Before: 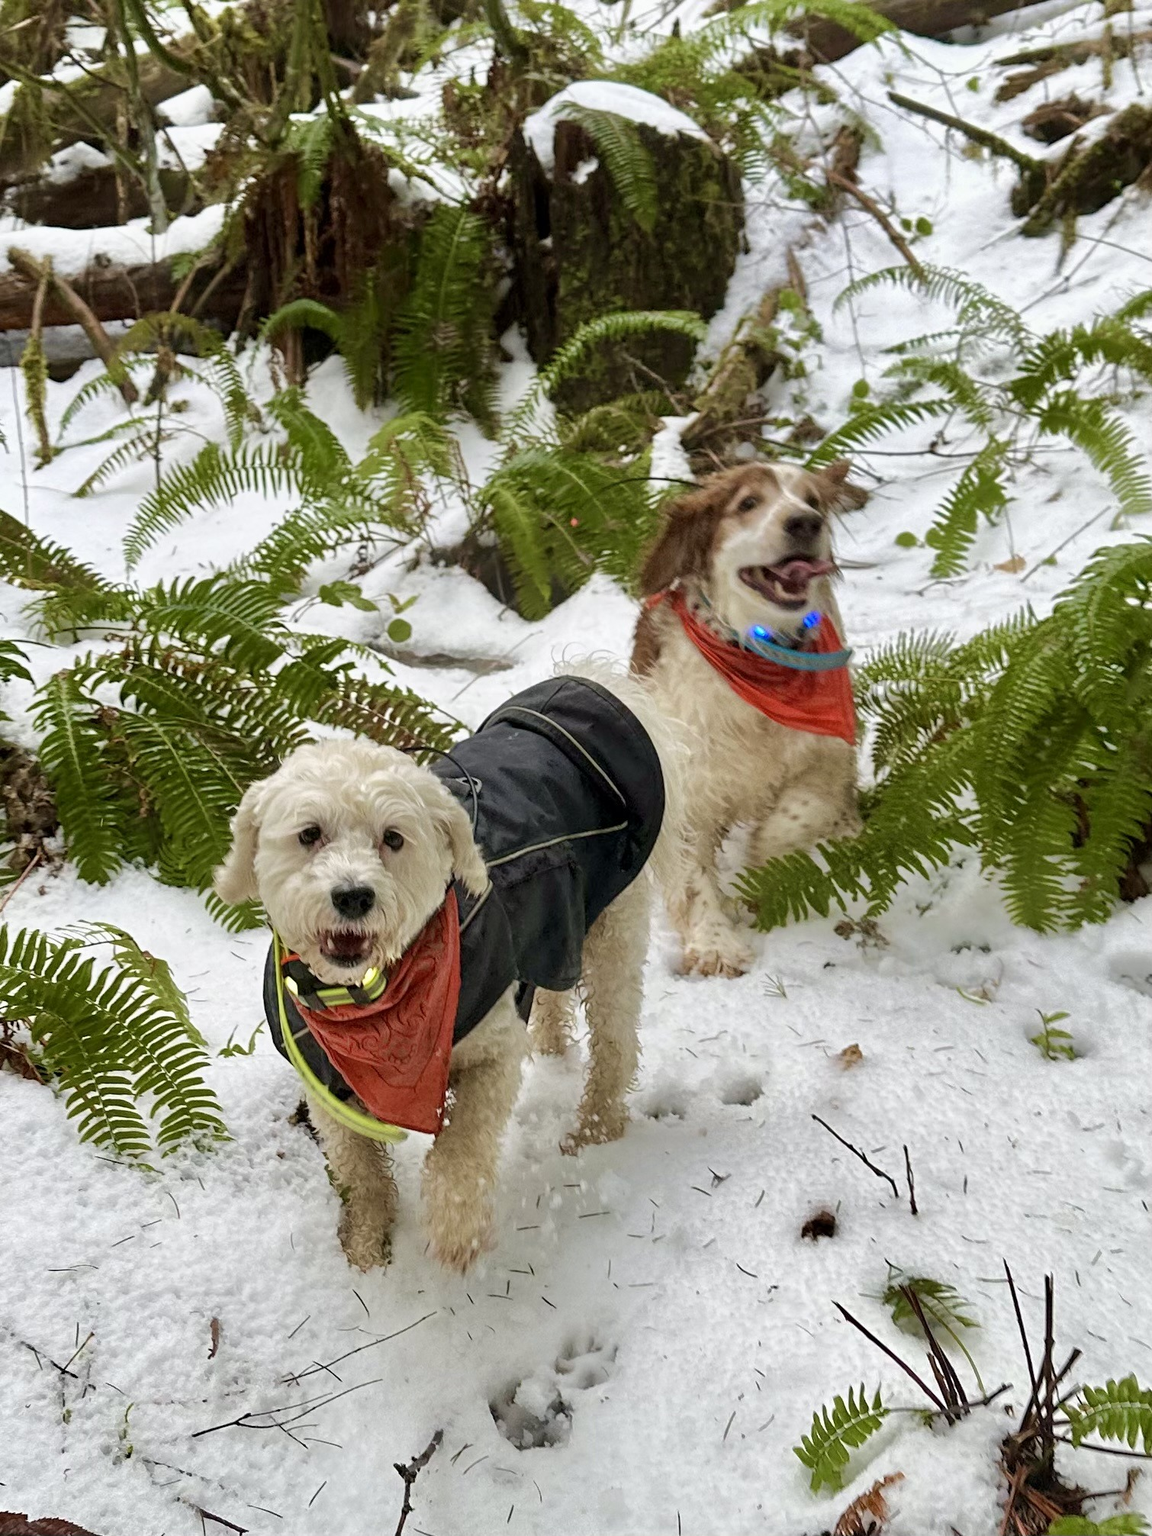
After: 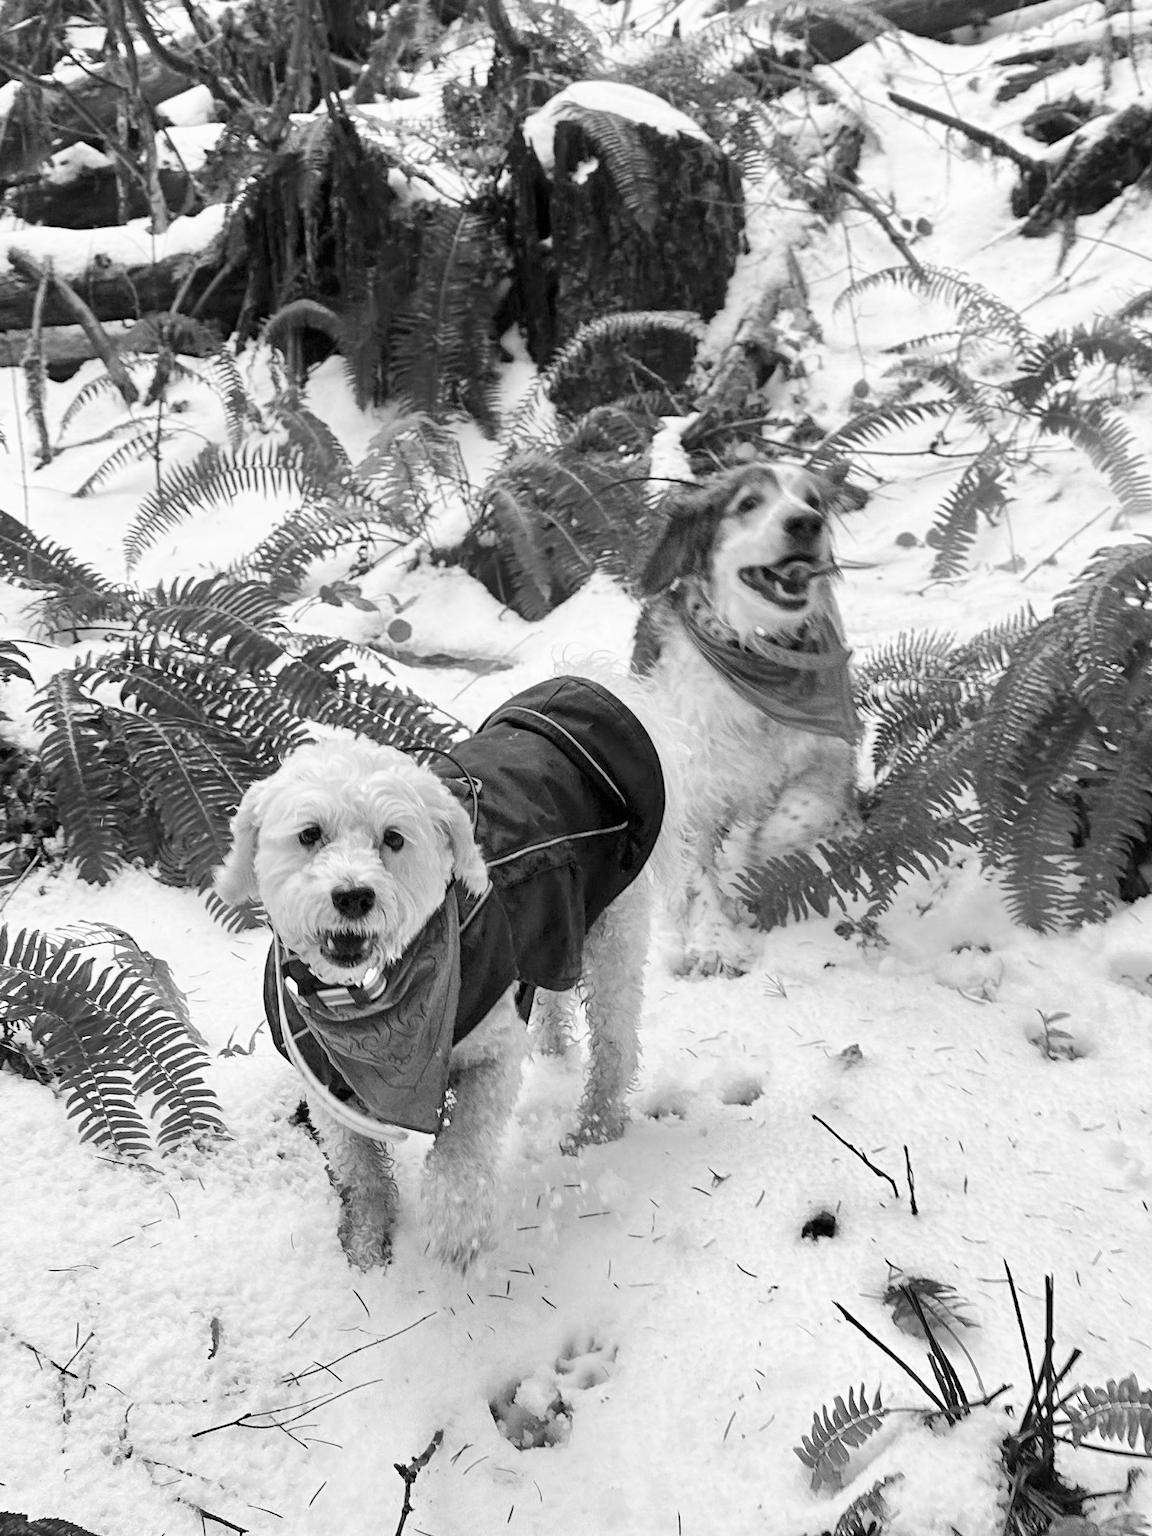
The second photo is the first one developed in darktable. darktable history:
contrast brightness saturation: contrast 0.2, brightness 0.16, saturation 0.22
monochrome: on, module defaults
